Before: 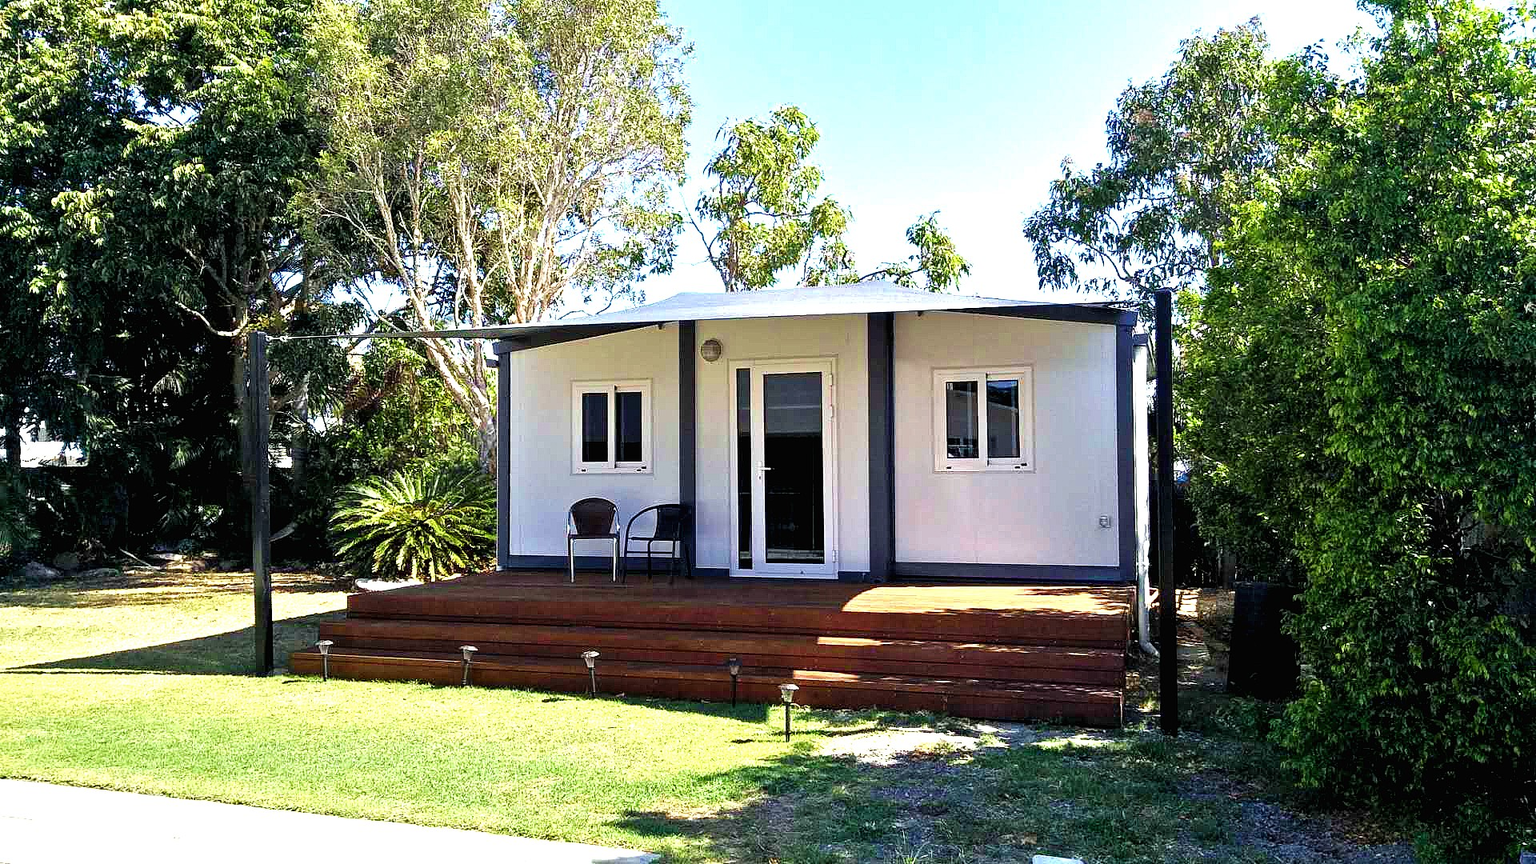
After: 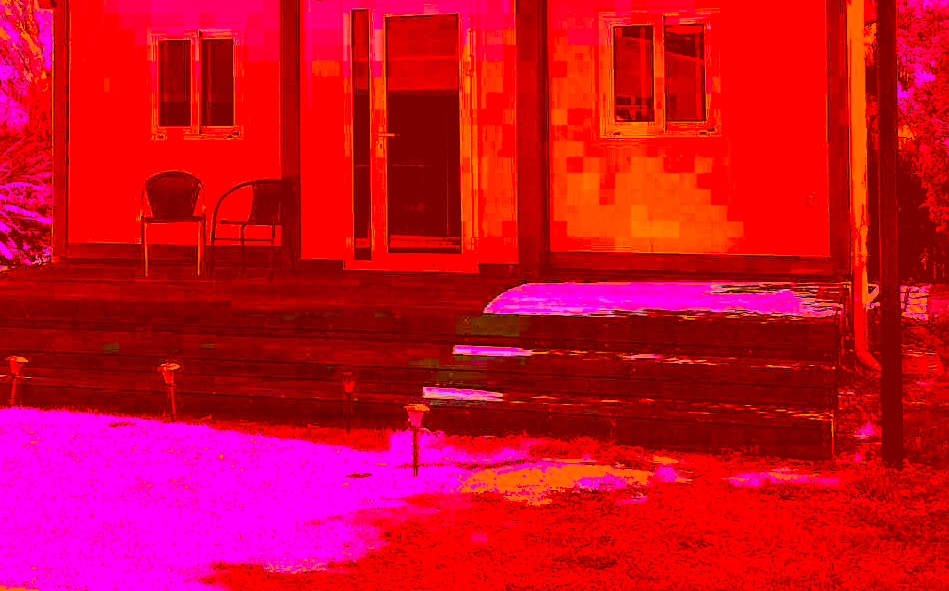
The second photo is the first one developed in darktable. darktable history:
color correction: highlights a* -39.68, highlights b* -40, shadows a* -40, shadows b* -40, saturation -3
crop: left 29.672%, top 41.786%, right 20.851%, bottom 3.487%
